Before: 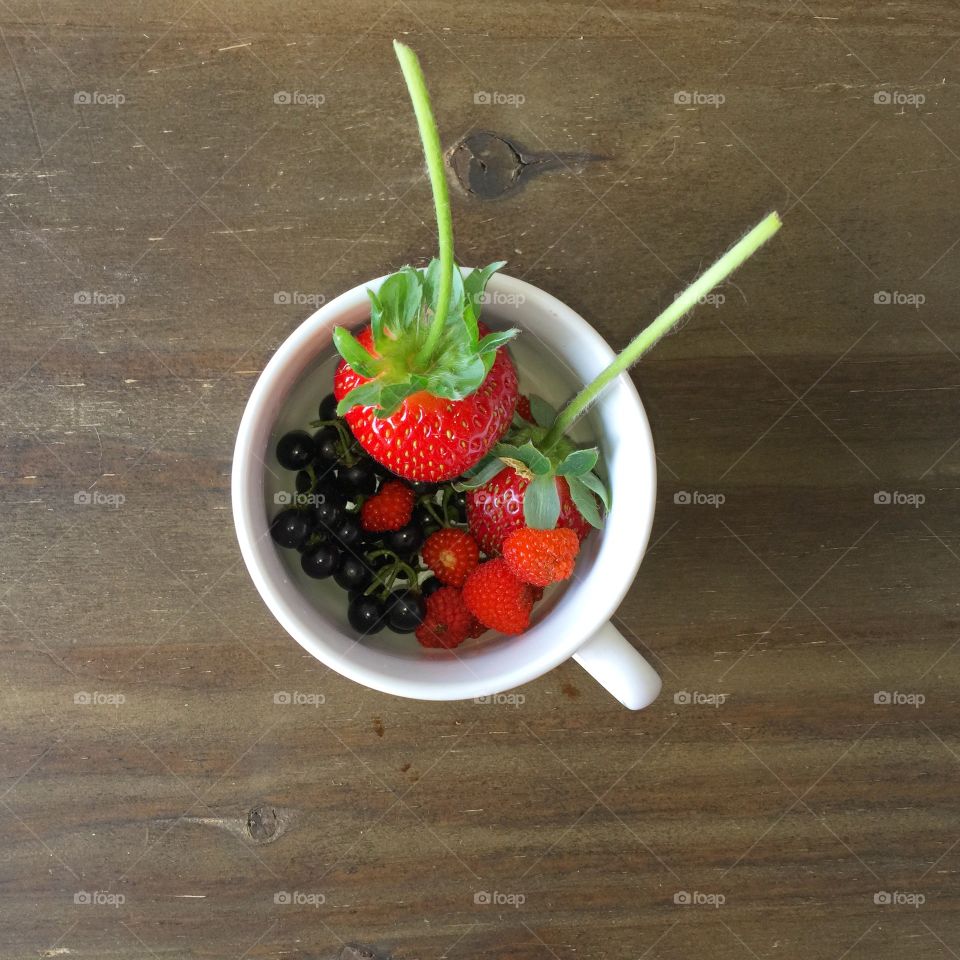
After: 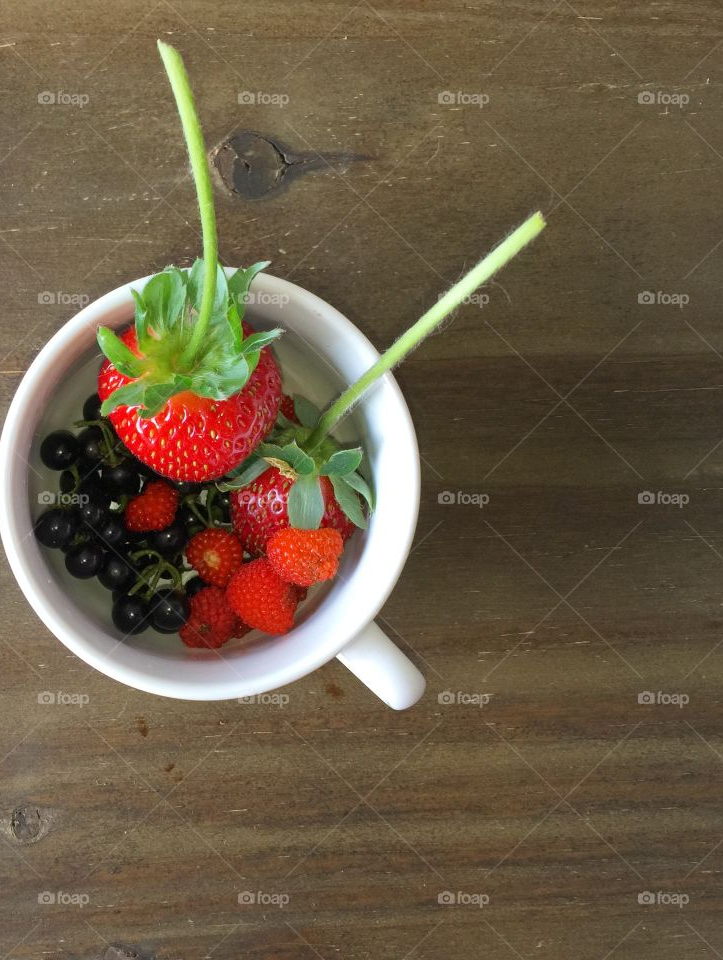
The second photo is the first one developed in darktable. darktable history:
crop and rotate: left 24.6%
